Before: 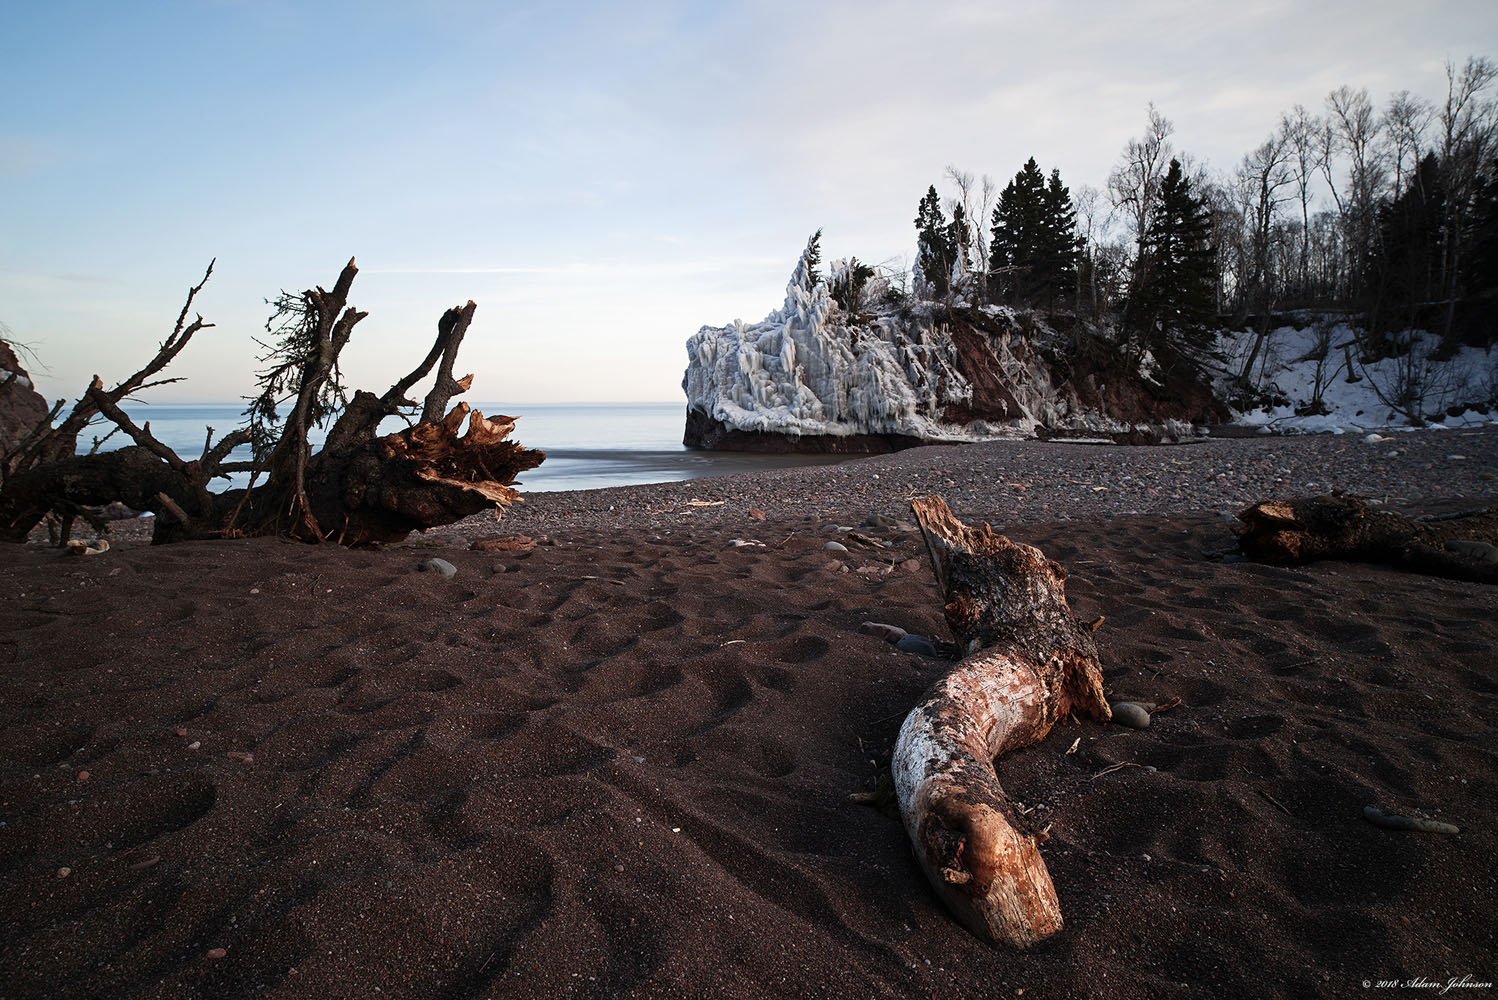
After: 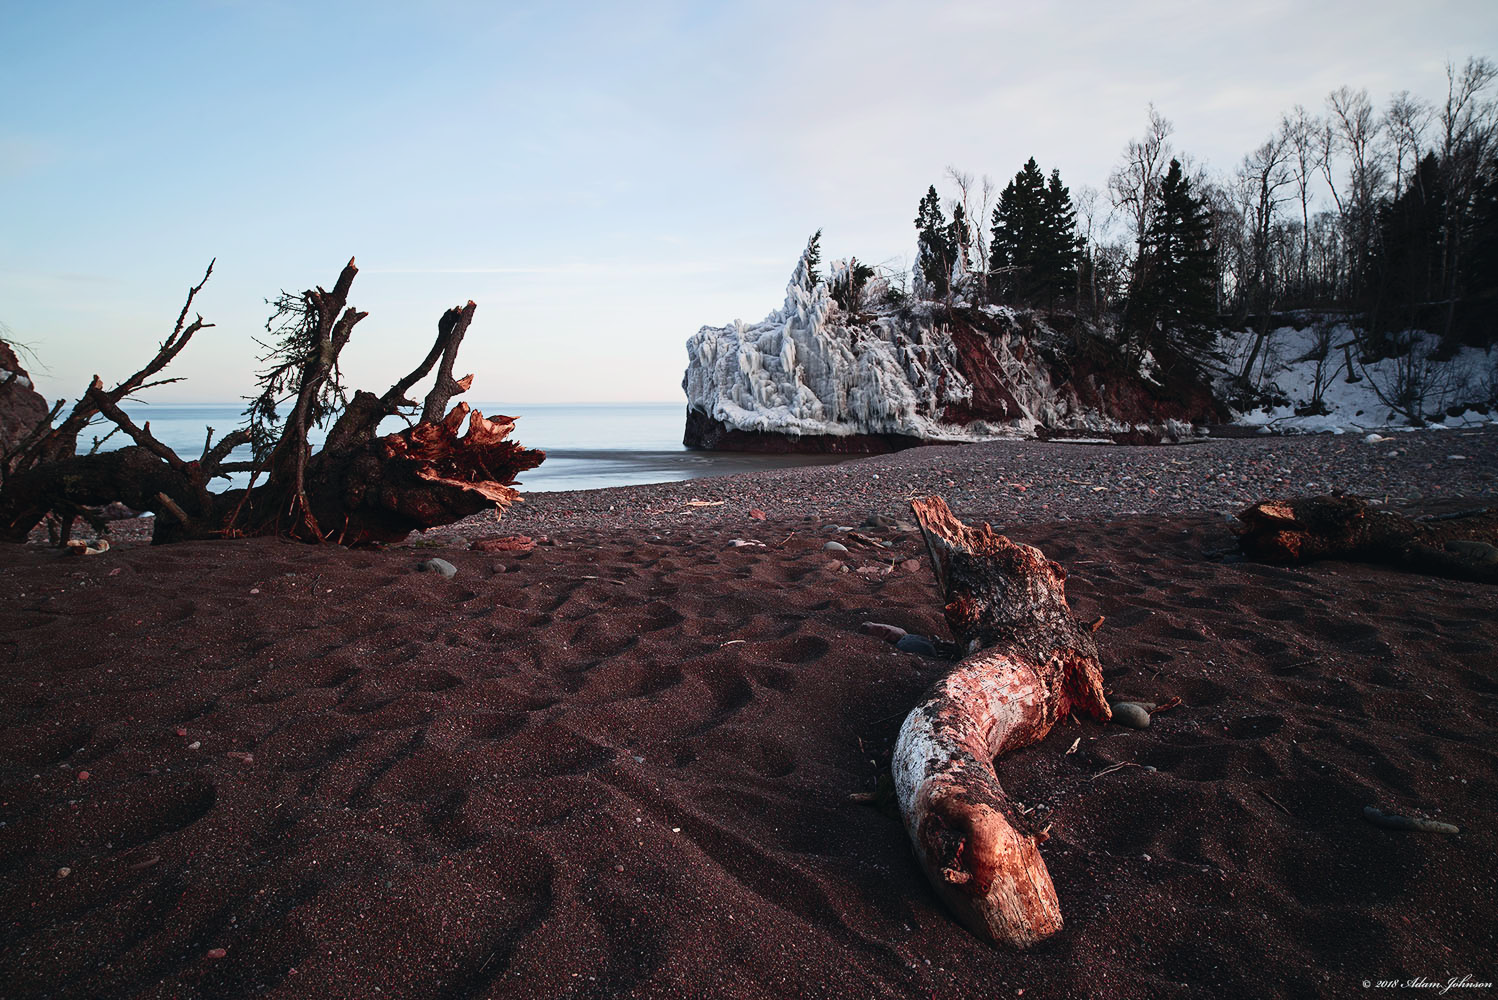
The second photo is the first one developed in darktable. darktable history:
tone curve: curves: ch0 [(0, 0.025) (0.15, 0.143) (0.452, 0.486) (0.751, 0.788) (1, 0.961)]; ch1 [(0, 0) (0.416, 0.4) (0.476, 0.469) (0.497, 0.494) (0.546, 0.571) (0.566, 0.607) (0.62, 0.657) (1, 1)]; ch2 [(0, 0) (0.386, 0.397) (0.505, 0.498) (0.547, 0.546) (0.579, 0.58) (1, 1)], color space Lab, independent channels, preserve colors none
